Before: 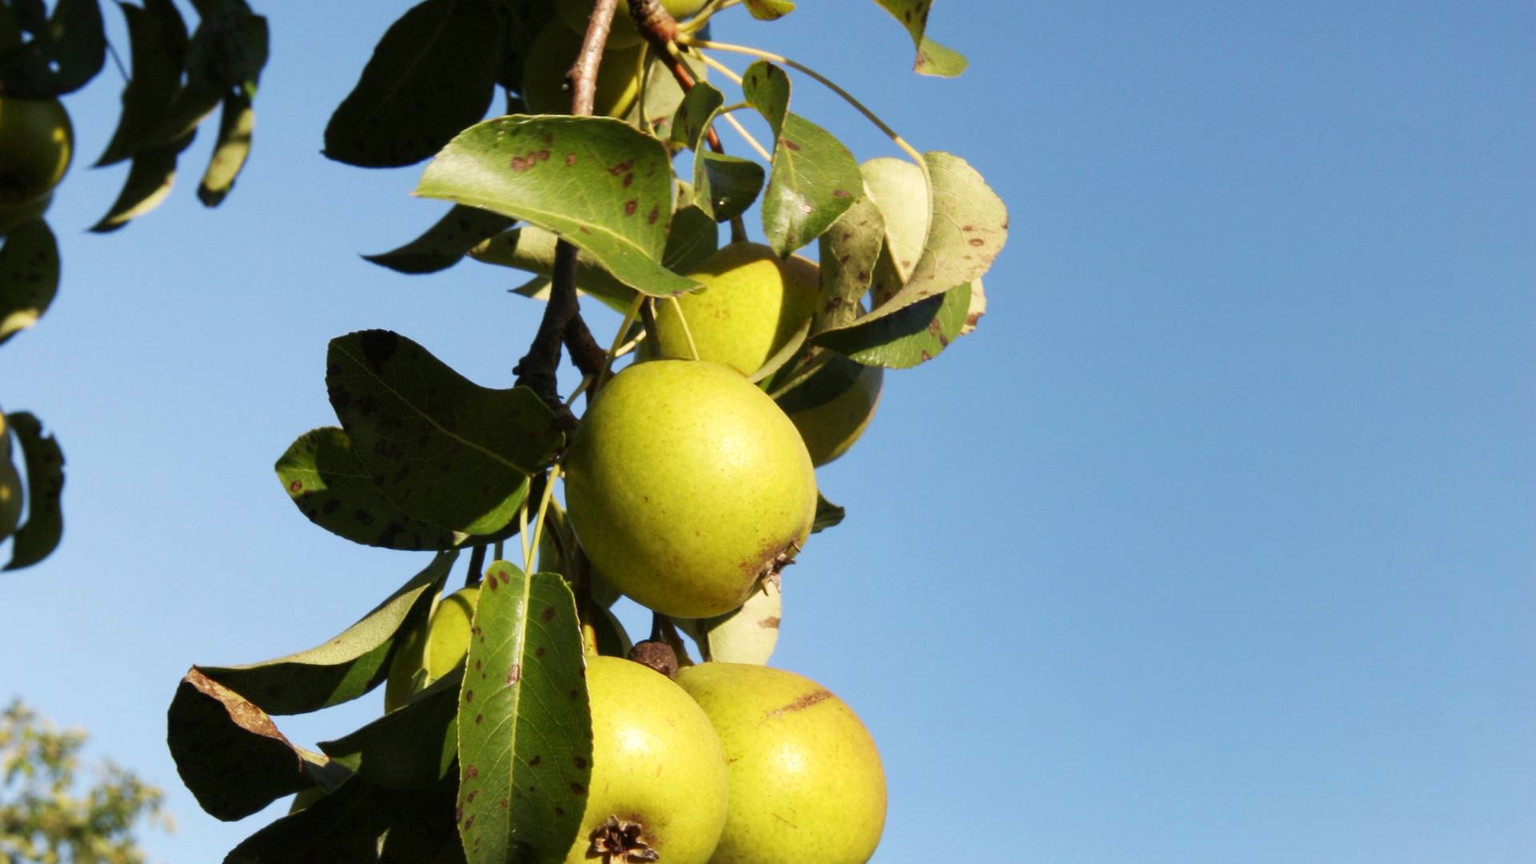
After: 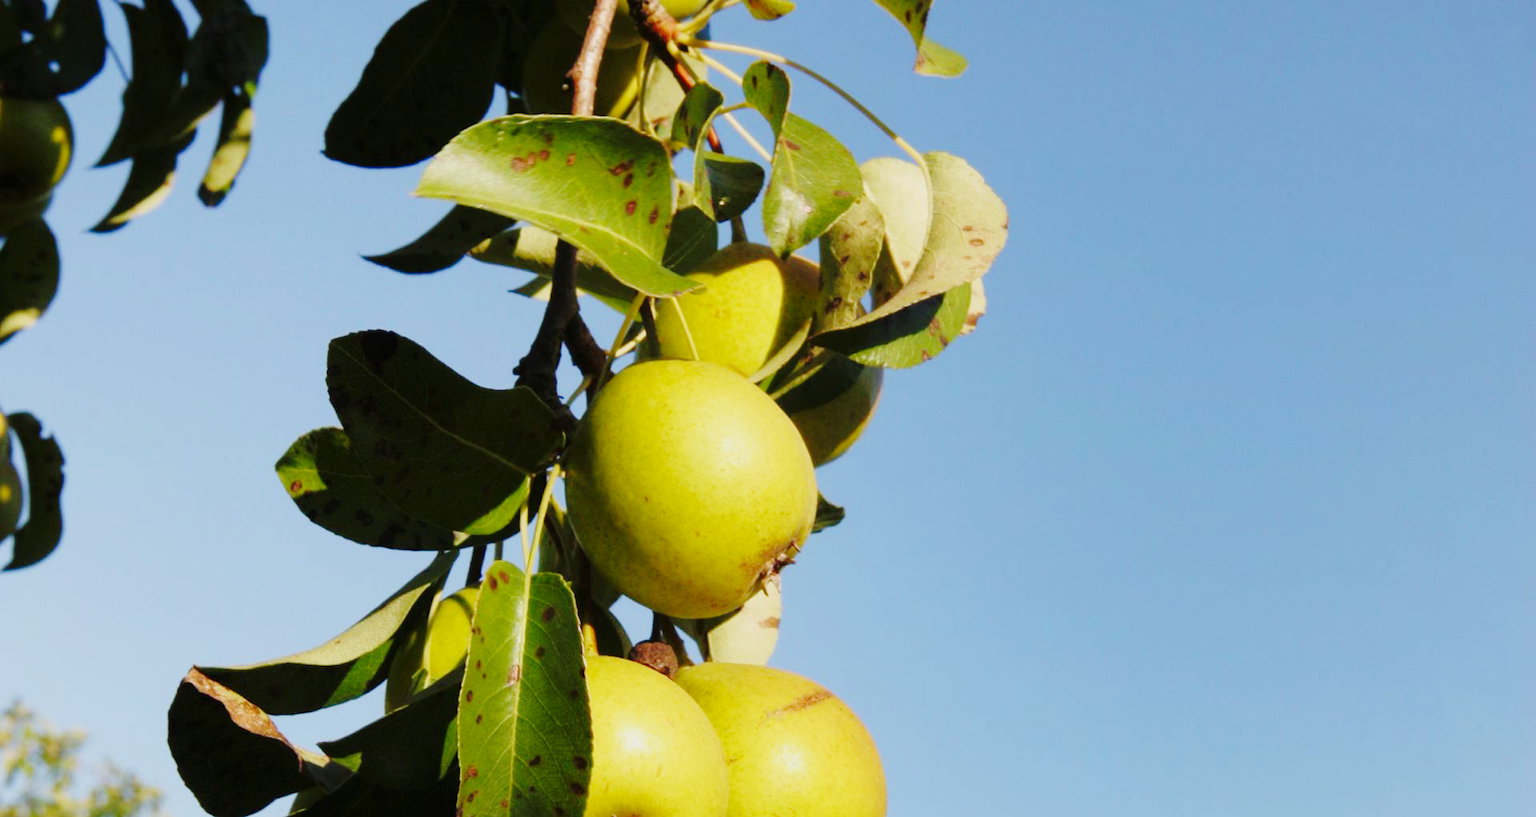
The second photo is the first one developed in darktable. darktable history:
base curve: curves: ch0 [(0, 0) (0.032, 0.037) (0.105, 0.228) (0.435, 0.76) (0.856, 0.983) (1, 1)], preserve colors none
crop and rotate: top 0.011%, bottom 5.289%
tone equalizer: -8 EV 0.221 EV, -7 EV 0.401 EV, -6 EV 0.446 EV, -5 EV 0.252 EV, -3 EV -0.278 EV, -2 EV -0.422 EV, -1 EV -0.428 EV, +0 EV -0.261 EV, edges refinement/feathering 500, mask exposure compensation -1.57 EV, preserve details no
exposure: exposure -0.486 EV, compensate highlight preservation false
